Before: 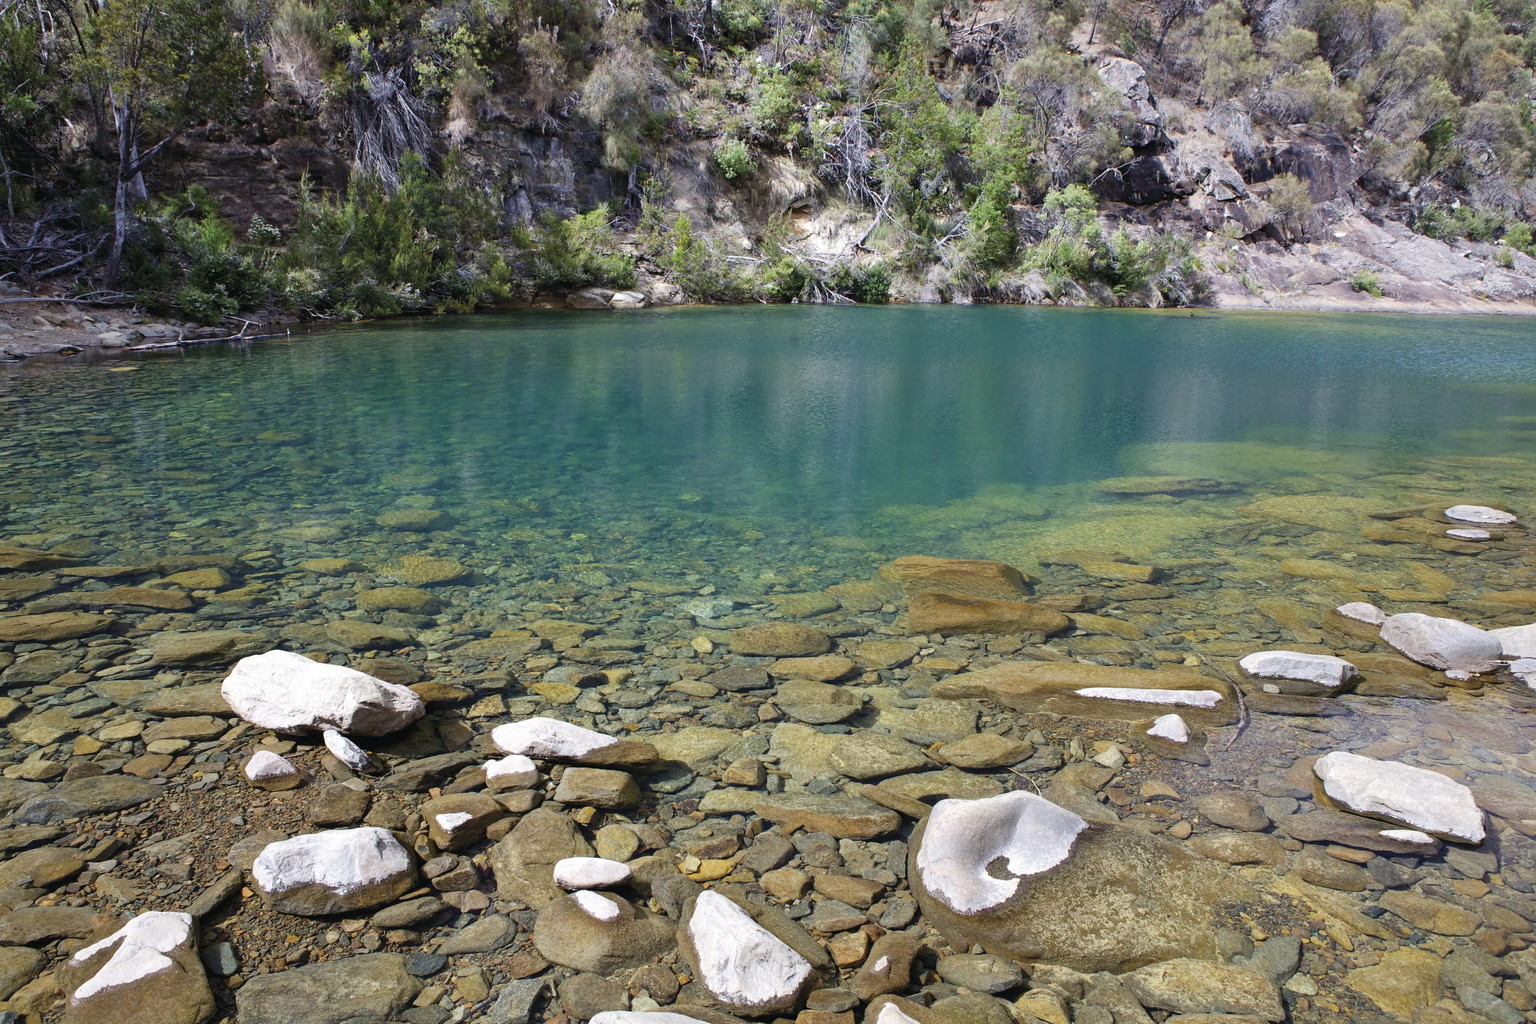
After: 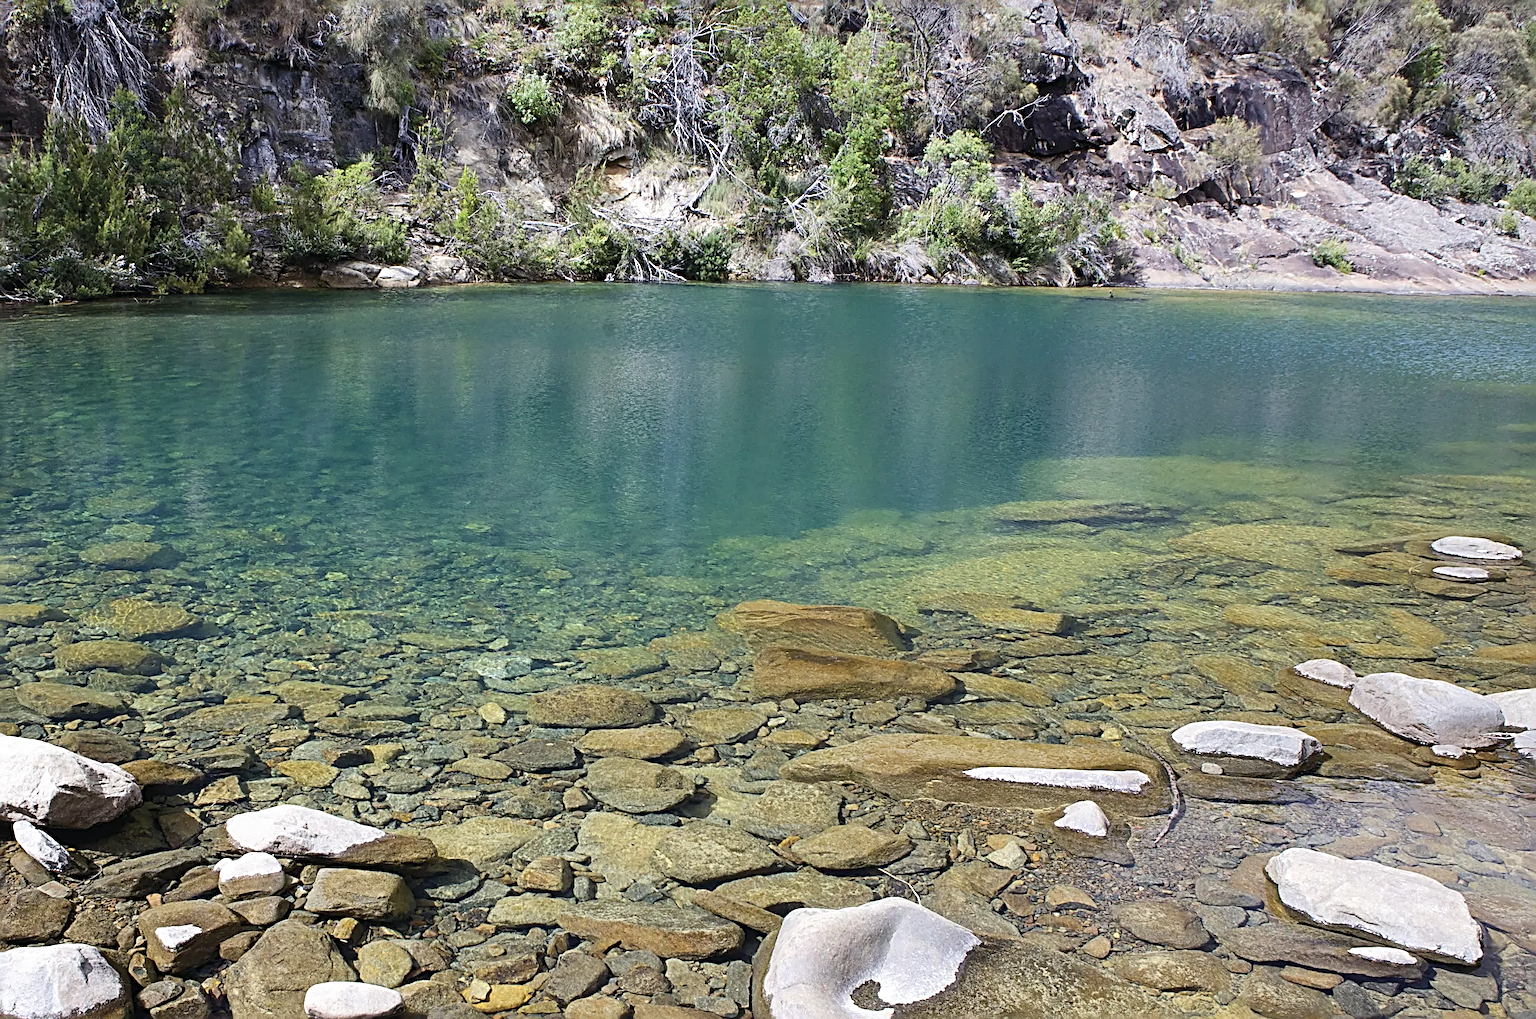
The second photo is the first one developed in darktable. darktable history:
crop and rotate: left 20.405%, top 7.932%, right 0.497%, bottom 13.285%
sharpen: radius 3.679, amount 0.93
tone curve: curves: ch0 [(0, 0) (0.251, 0.254) (0.689, 0.733) (1, 1)], color space Lab, independent channels, preserve colors none
